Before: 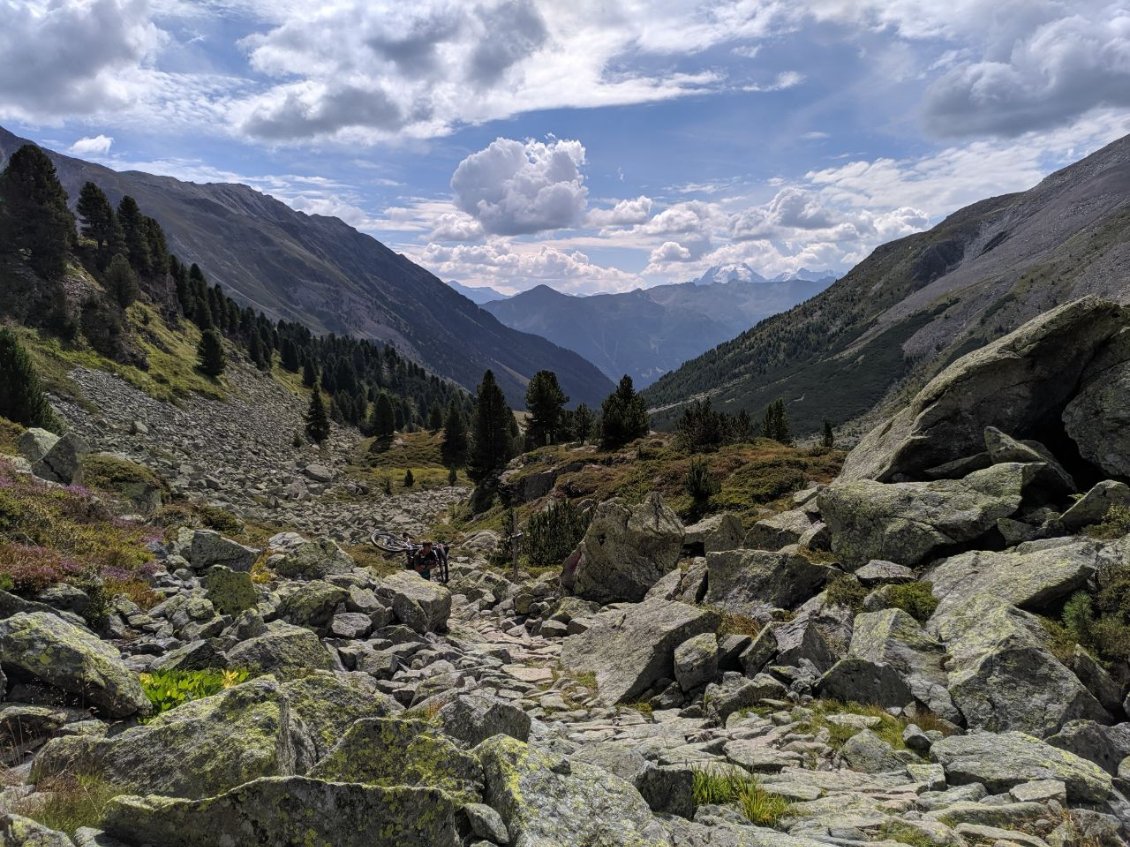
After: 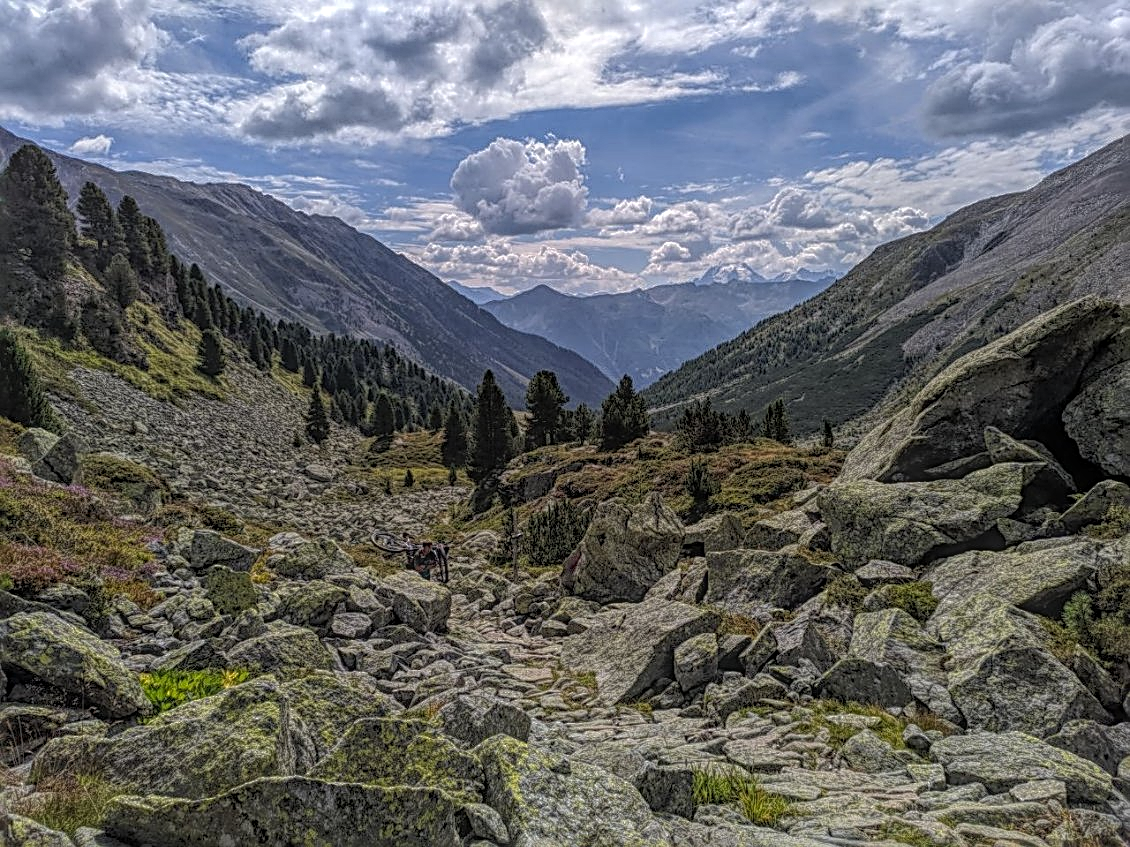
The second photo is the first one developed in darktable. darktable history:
local contrast: highlights 20%, shadows 30%, detail 200%, midtone range 0.2
sharpen: radius 2.676, amount 0.669
